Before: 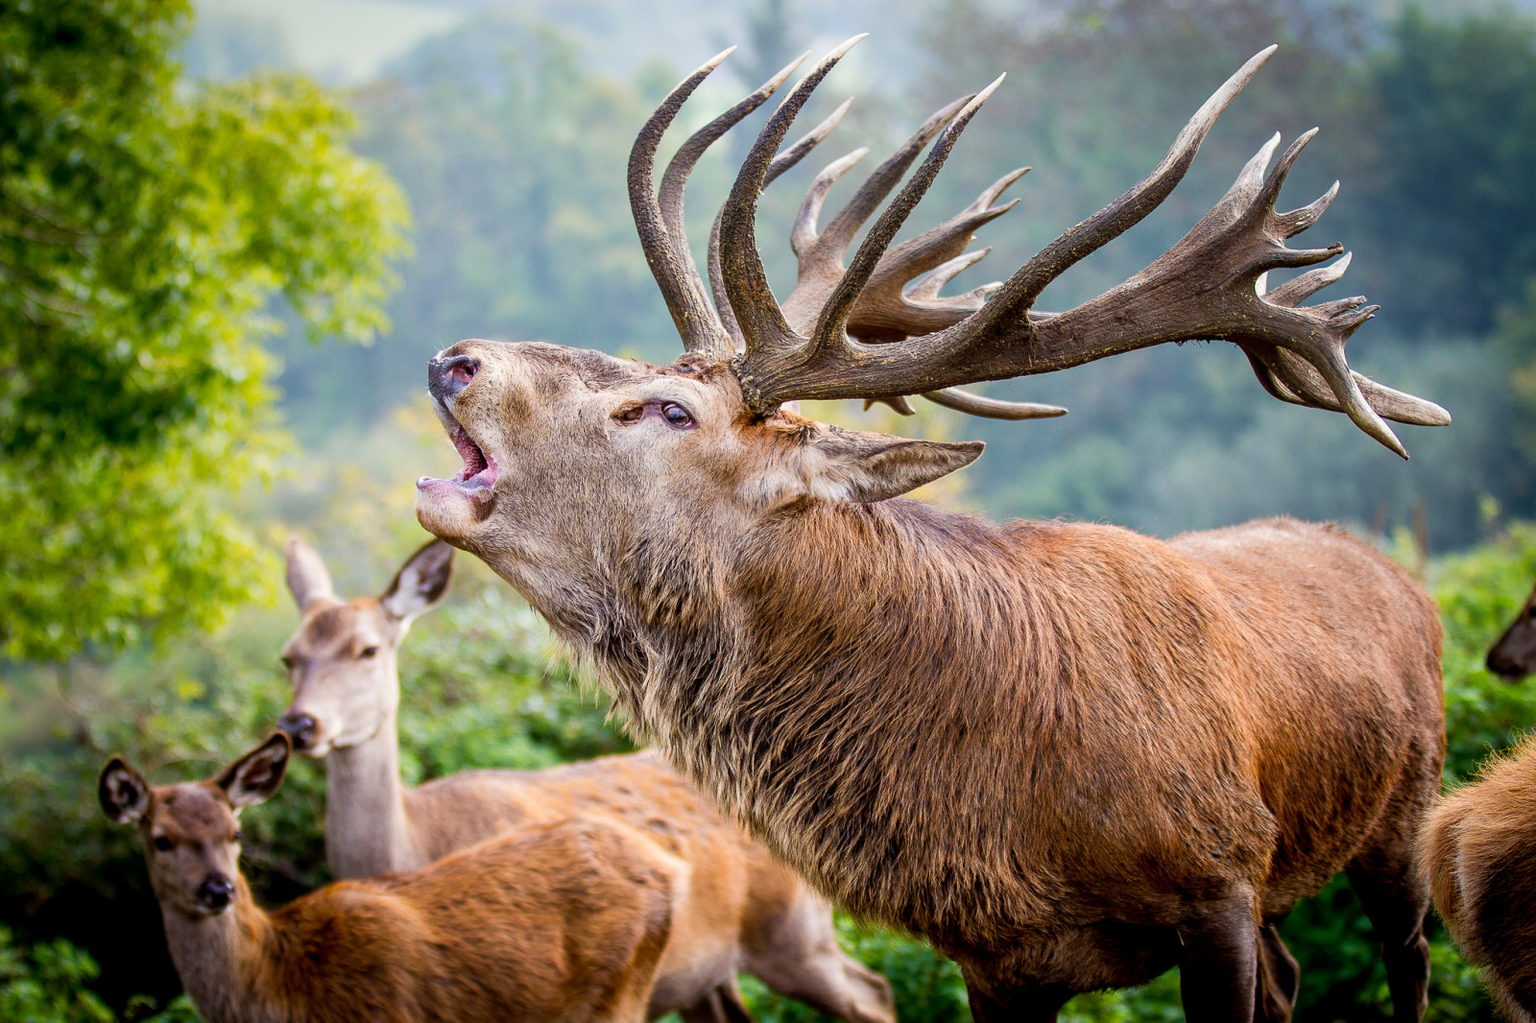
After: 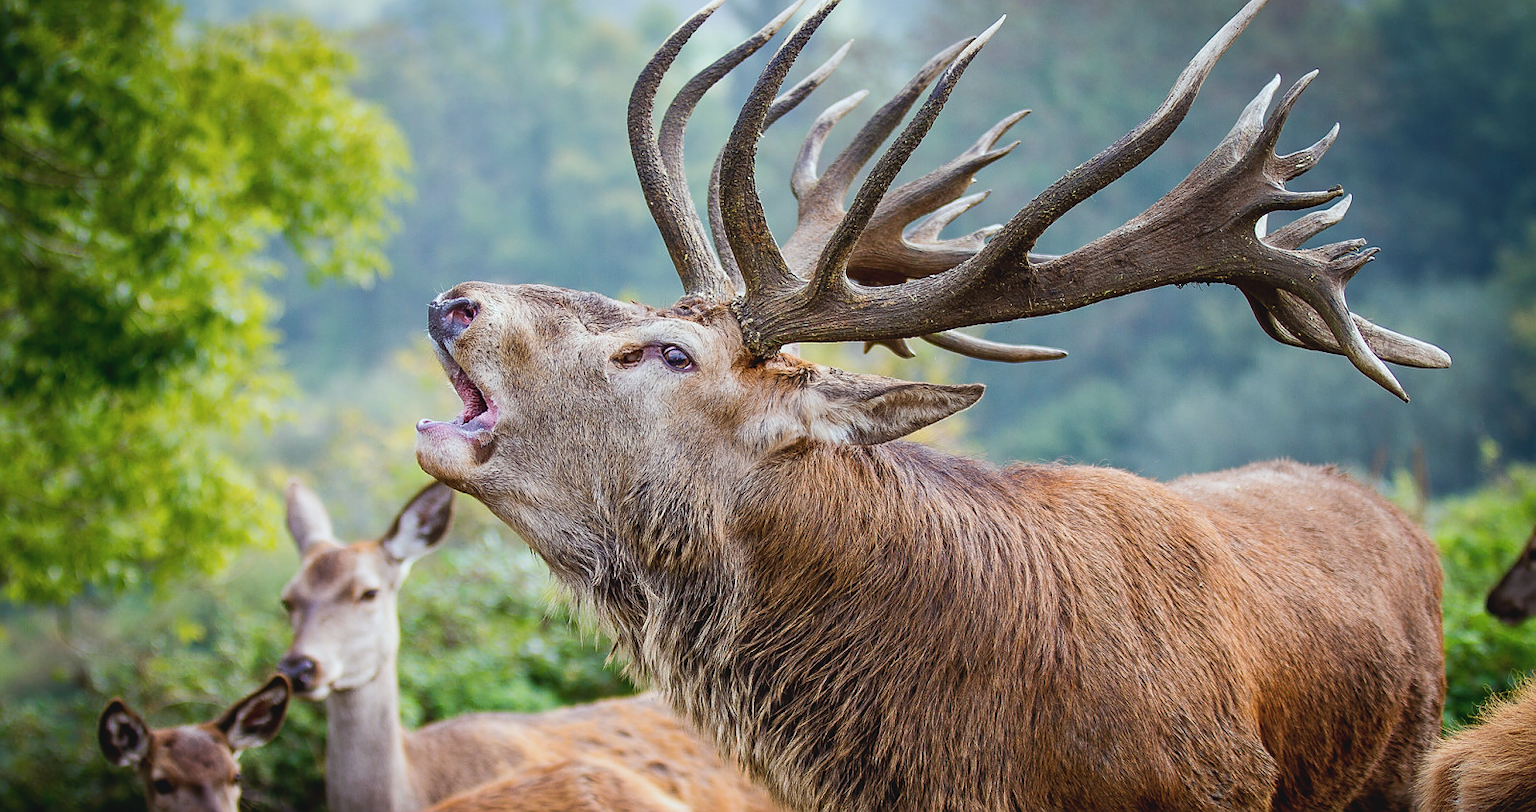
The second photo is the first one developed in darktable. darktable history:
color calibration: output R [1.003, 0.027, -0.041, 0], output G [-0.018, 1.043, -0.038, 0], output B [0.071, -0.086, 1.017, 0], illuminant as shot in camera, x 0.359, y 0.362, temperature 4570.54 K
crop and rotate: top 5.667%, bottom 14.937%
contrast brightness saturation: contrast -0.08, brightness -0.04, saturation -0.11
exposure: black level correction -0.003, exposure 0.04 EV, compensate highlight preservation false
sharpen: radius 0.969, amount 0.604
